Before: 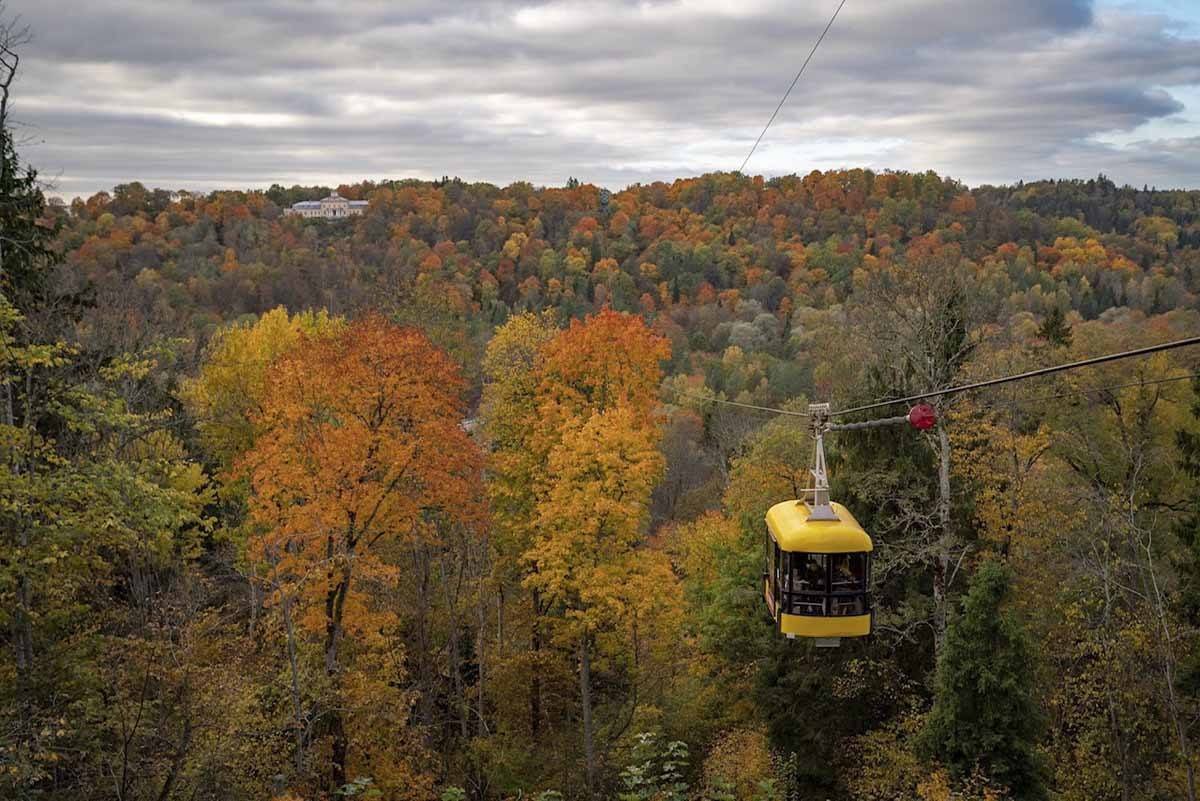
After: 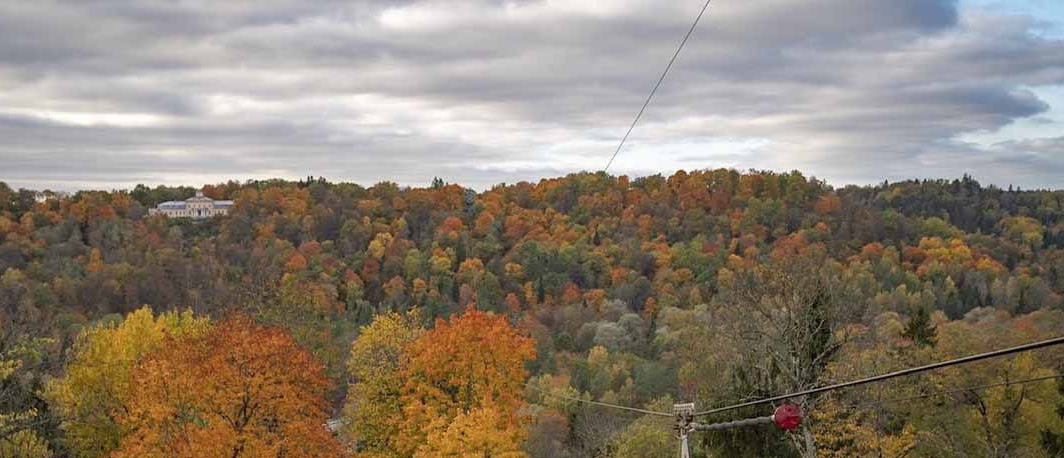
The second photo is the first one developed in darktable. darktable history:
crop and rotate: left 11.327%, bottom 42.816%
